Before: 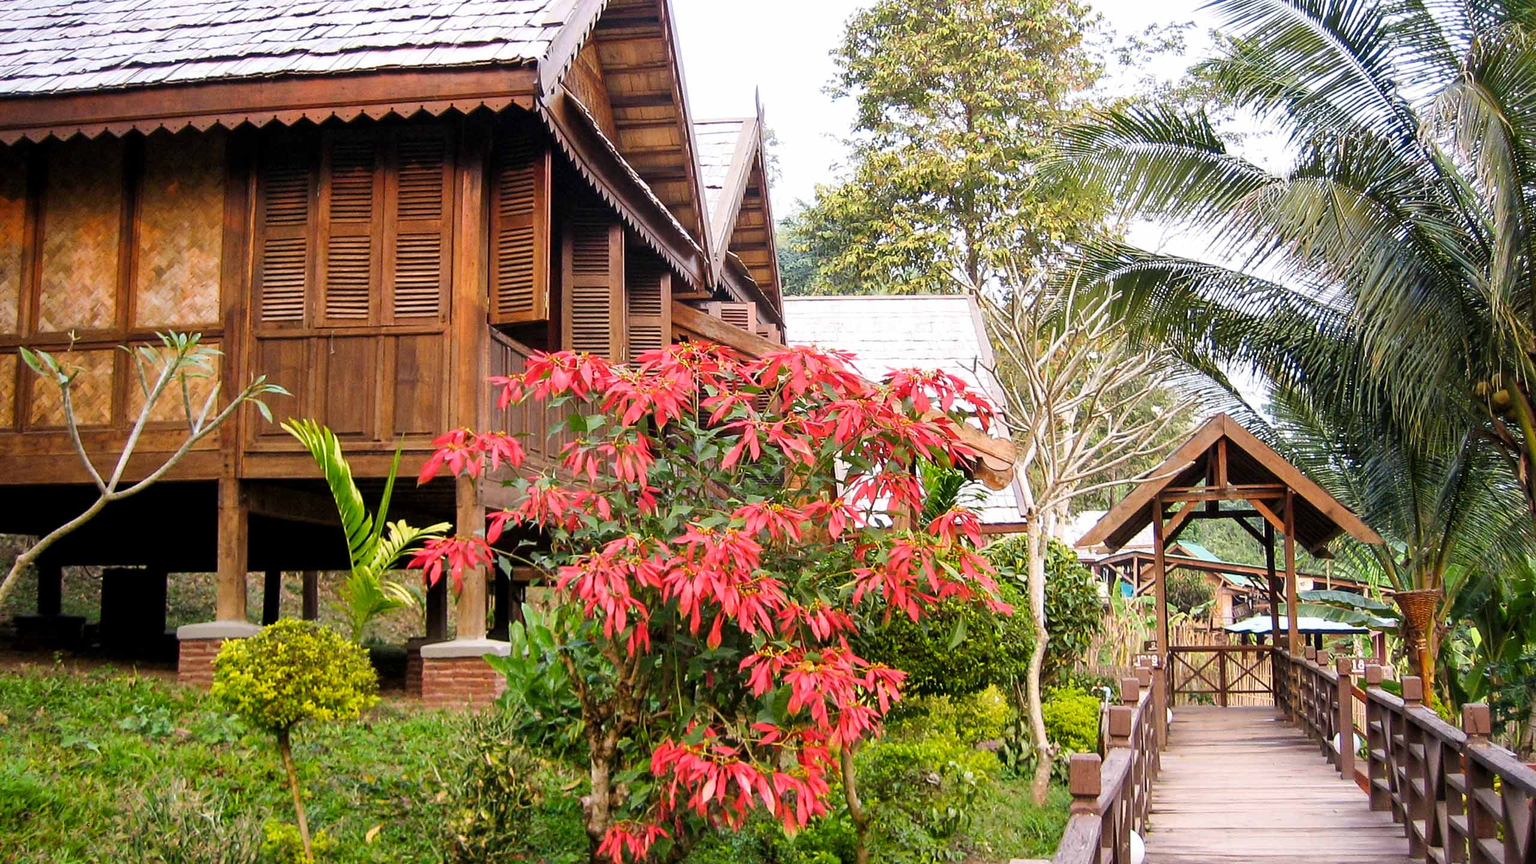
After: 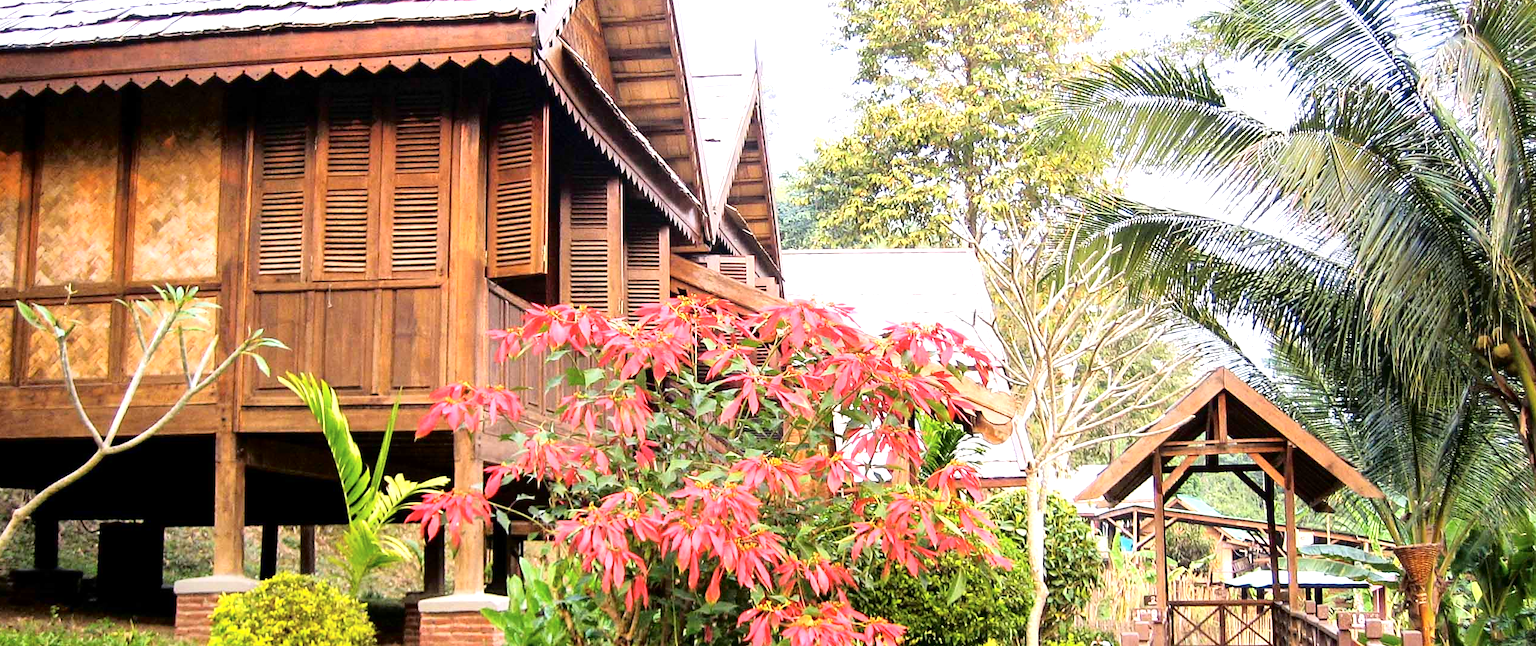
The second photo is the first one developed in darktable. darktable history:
crop: left 0.249%, top 5.51%, bottom 19.902%
exposure: exposure 0.728 EV, compensate highlight preservation false
tone curve: curves: ch0 [(0, 0) (0.003, 0.003) (0.011, 0.006) (0.025, 0.015) (0.044, 0.025) (0.069, 0.034) (0.1, 0.052) (0.136, 0.092) (0.177, 0.157) (0.224, 0.228) (0.277, 0.305) (0.335, 0.392) (0.399, 0.466) (0.468, 0.543) (0.543, 0.612) (0.623, 0.692) (0.709, 0.78) (0.801, 0.865) (0.898, 0.935) (1, 1)], color space Lab, independent channels, preserve colors none
